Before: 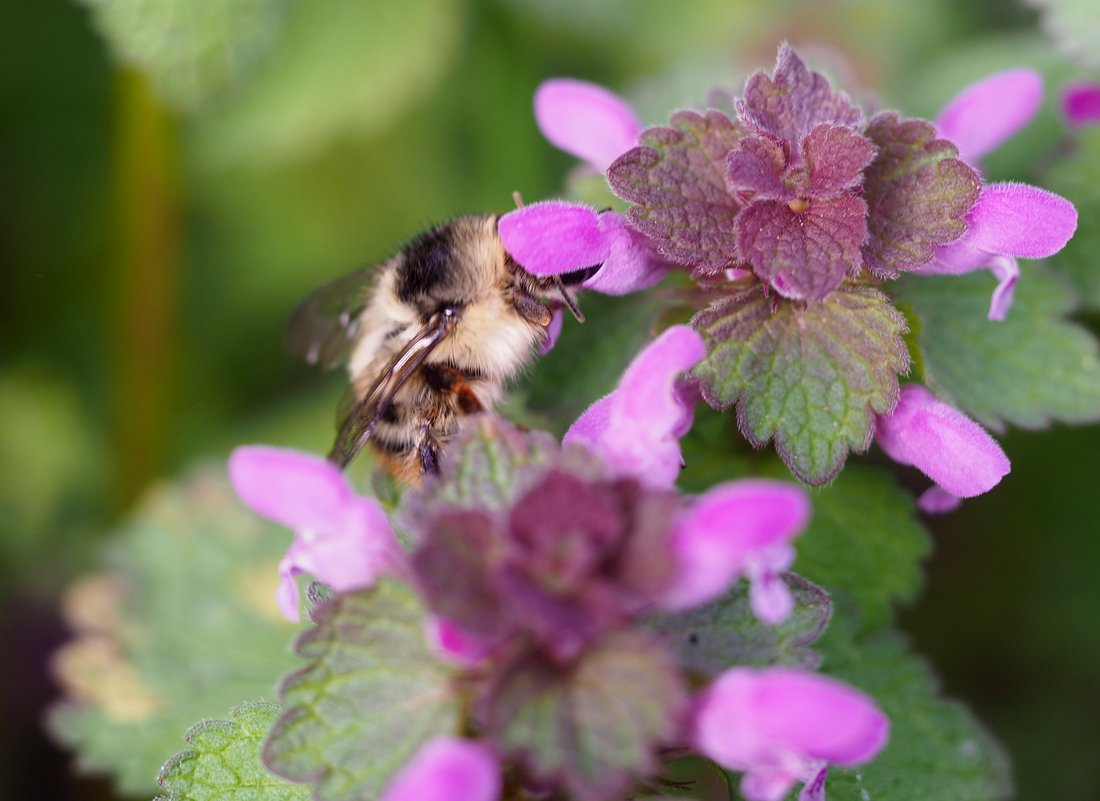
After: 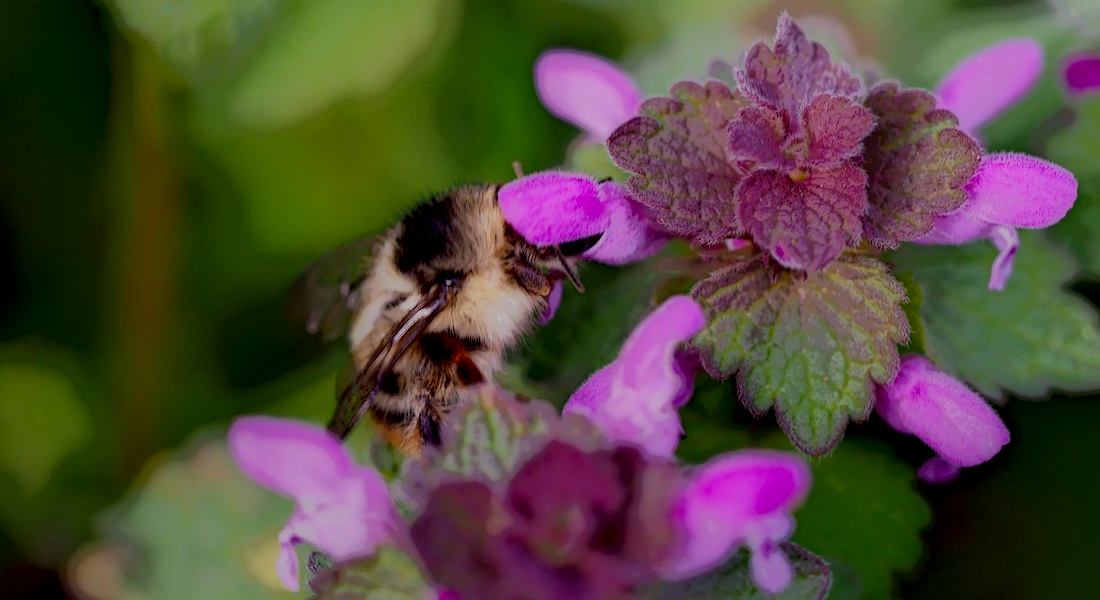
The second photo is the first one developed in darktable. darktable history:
contrast brightness saturation: saturation 0.1
crop: top 3.857%, bottom 21.132%
local contrast: highlights 0%, shadows 198%, detail 164%, midtone range 0.001
